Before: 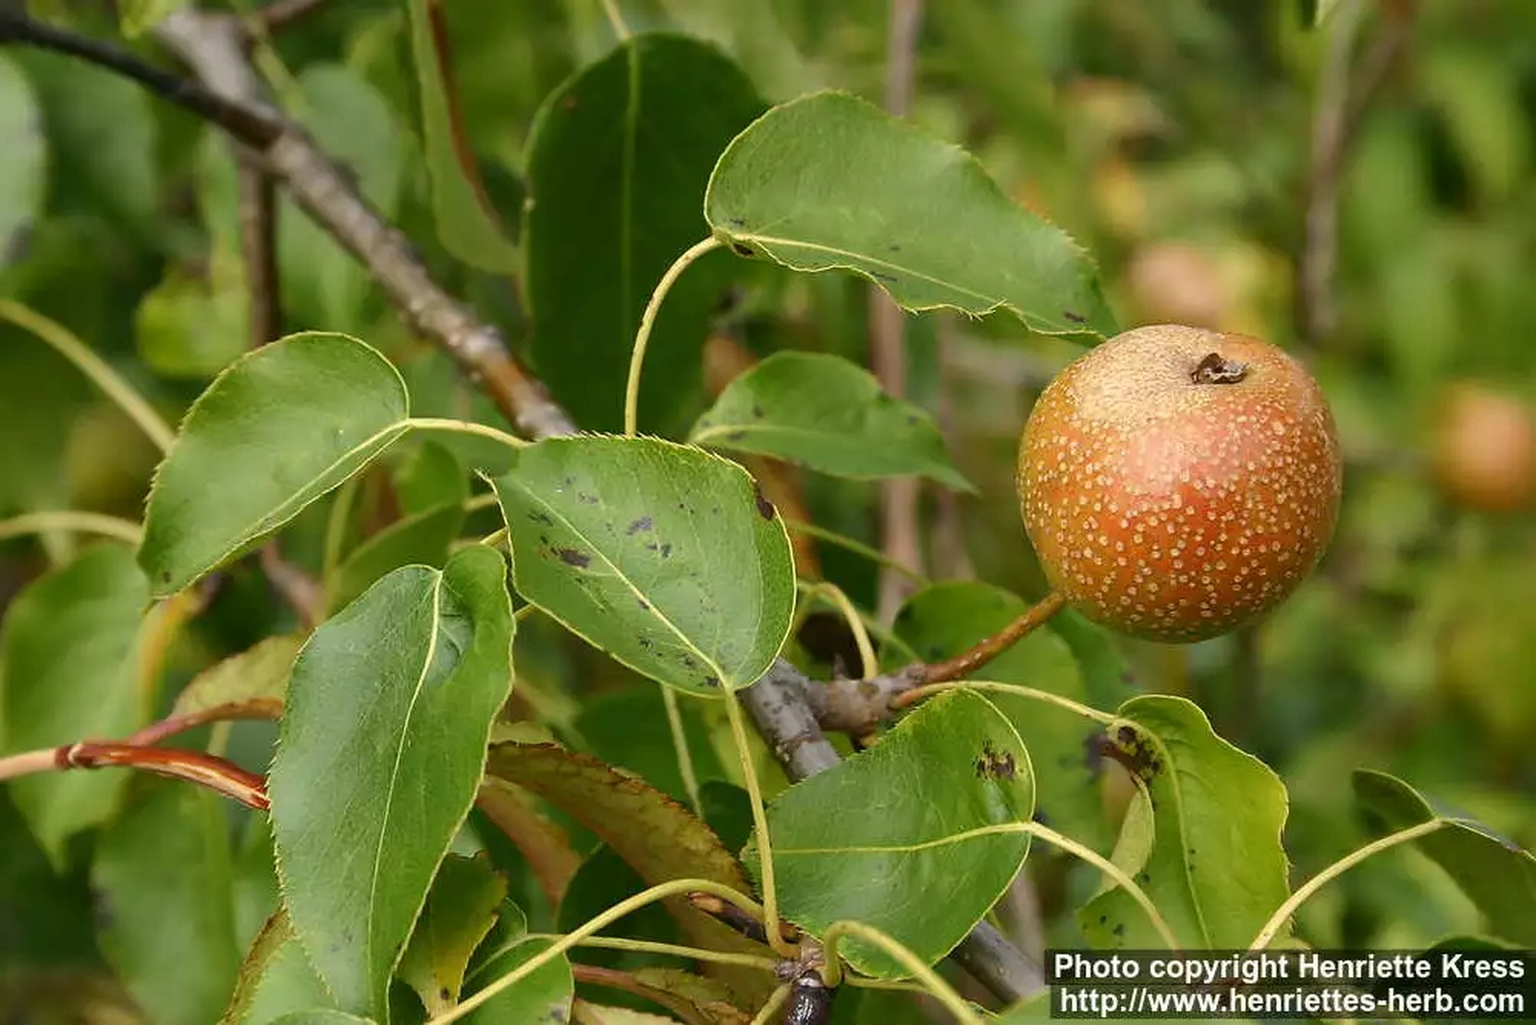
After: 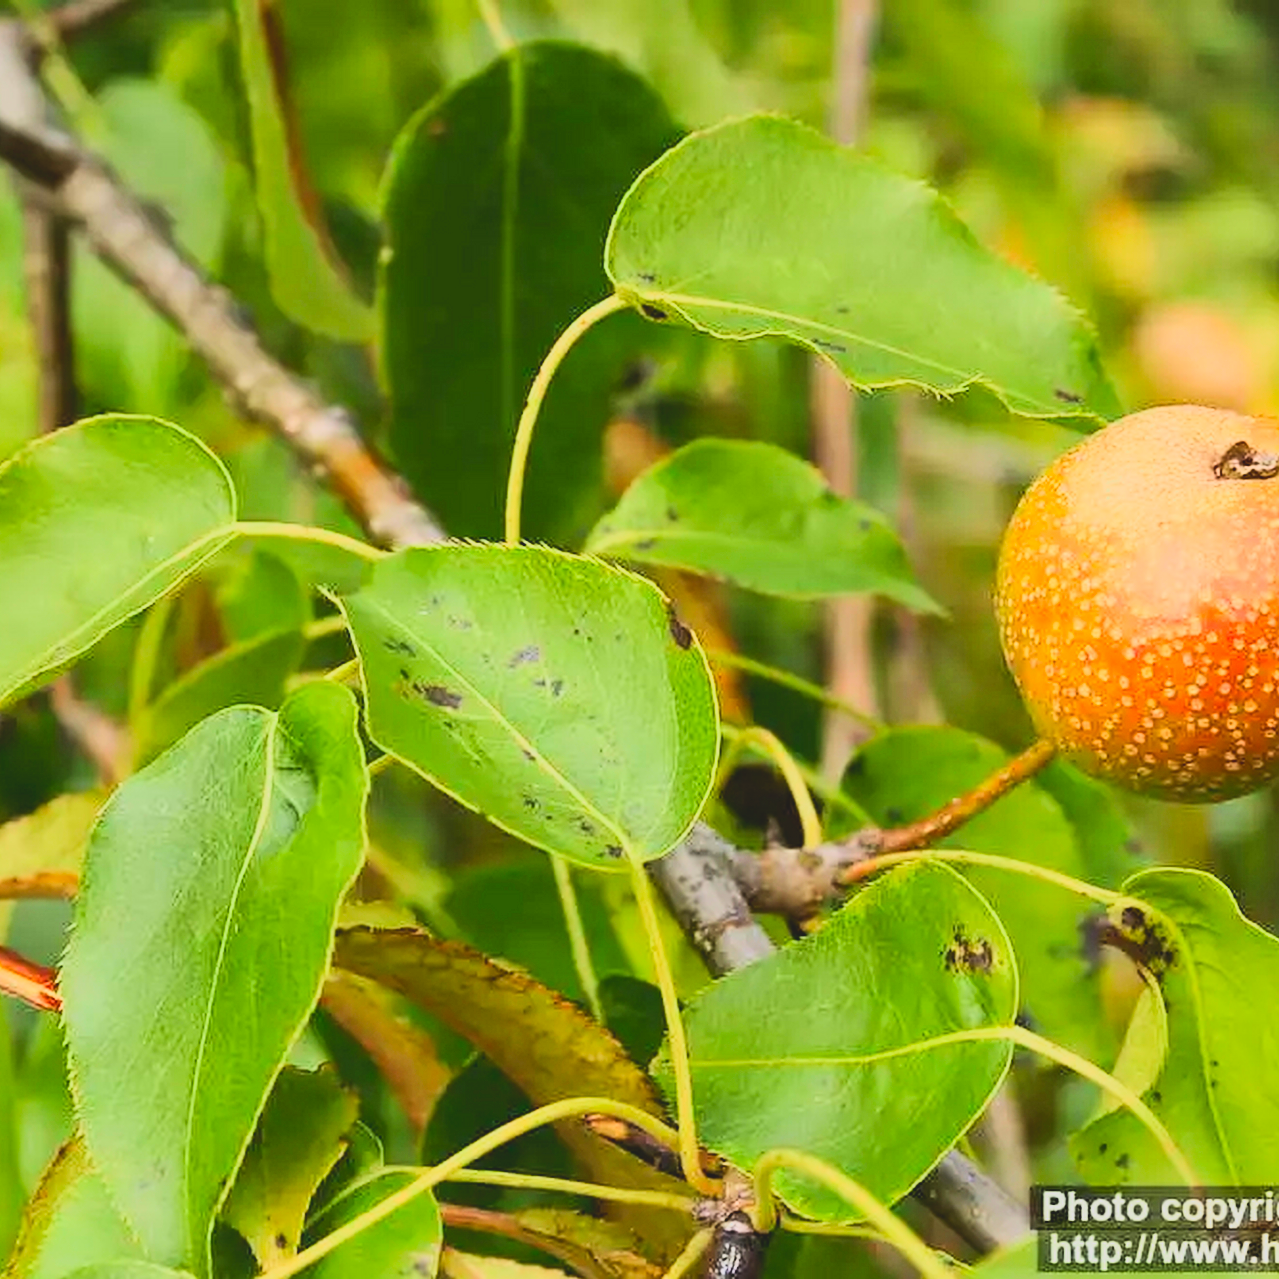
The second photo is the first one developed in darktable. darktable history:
color correction: highlights b* -0.019, saturation 0.979
crop and rotate: left 14.356%, right 18.965%
contrast brightness saturation: contrast -0.208, saturation 0.187
base curve: curves: ch0 [(0, 0) (0.007, 0.004) (0.027, 0.03) (0.046, 0.07) (0.207, 0.54) (0.442, 0.872) (0.673, 0.972) (1, 1)]
